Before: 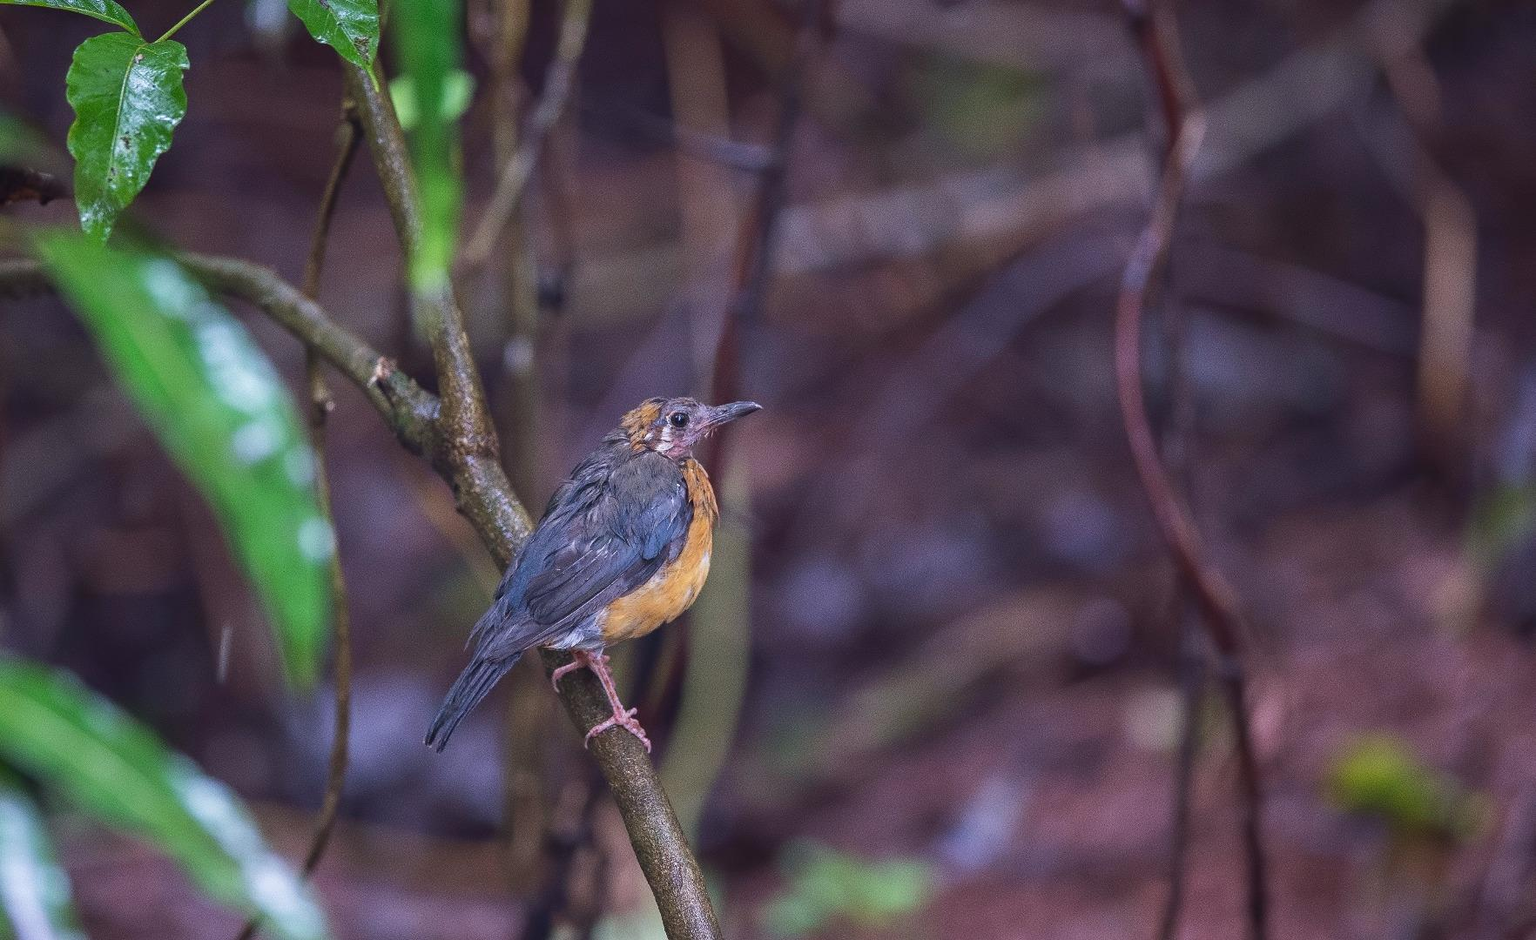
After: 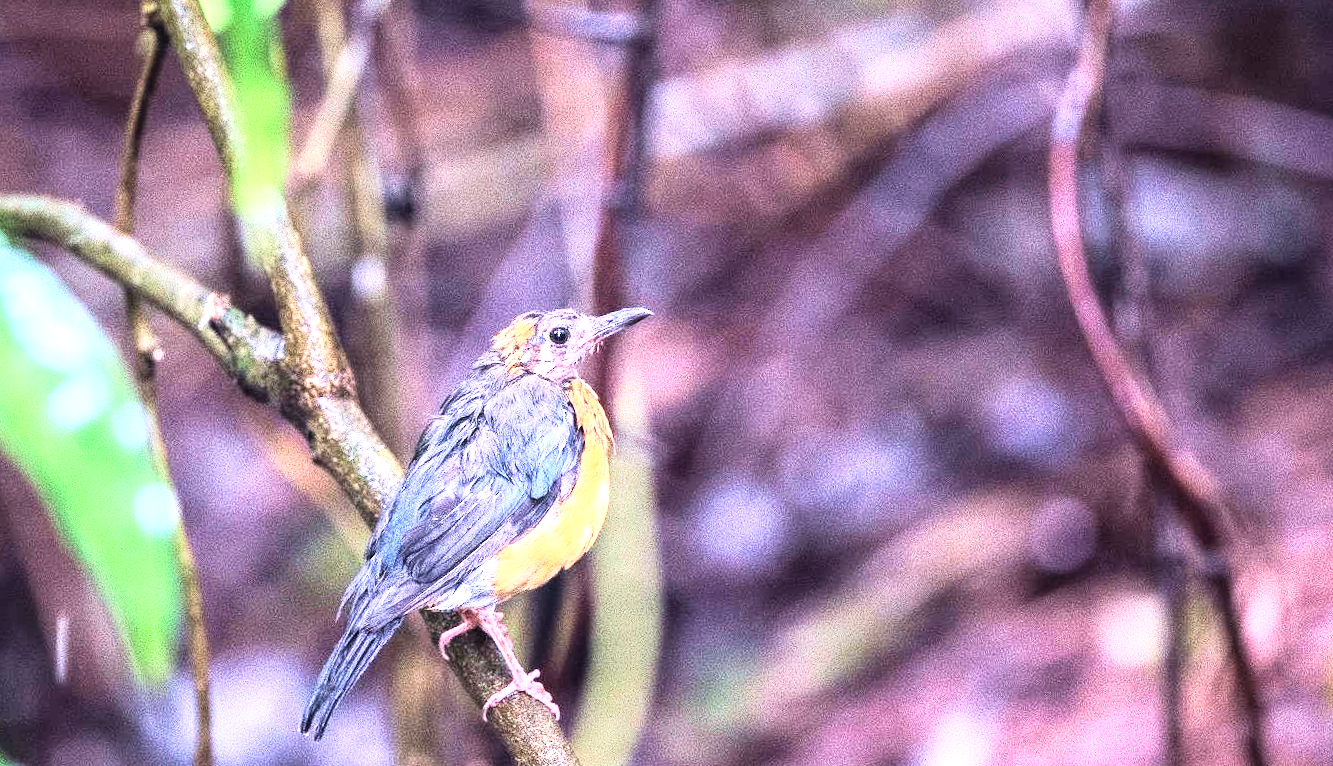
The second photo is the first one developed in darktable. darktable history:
velvia: on, module defaults
exposure: black level correction 0, exposure 1 EV, compensate exposure bias true, compensate highlight preservation false
local contrast: highlights 99%, shadows 86%, detail 160%, midtone range 0.2
rgb curve: curves: ch0 [(0, 0) (0.21, 0.15) (0.24, 0.21) (0.5, 0.75) (0.75, 0.96) (0.89, 0.99) (1, 1)]; ch1 [(0, 0.02) (0.21, 0.13) (0.25, 0.2) (0.5, 0.67) (0.75, 0.9) (0.89, 0.97) (1, 1)]; ch2 [(0, 0.02) (0.21, 0.13) (0.25, 0.2) (0.5, 0.67) (0.75, 0.9) (0.89, 0.97) (1, 1)], compensate middle gray true
crop and rotate: left 10.071%, top 10.071%, right 10.02%, bottom 10.02%
rotate and perspective: rotation -5°, crop left 0.05, crop right 0.952, crop top 0.11, crop bottom 0.89
